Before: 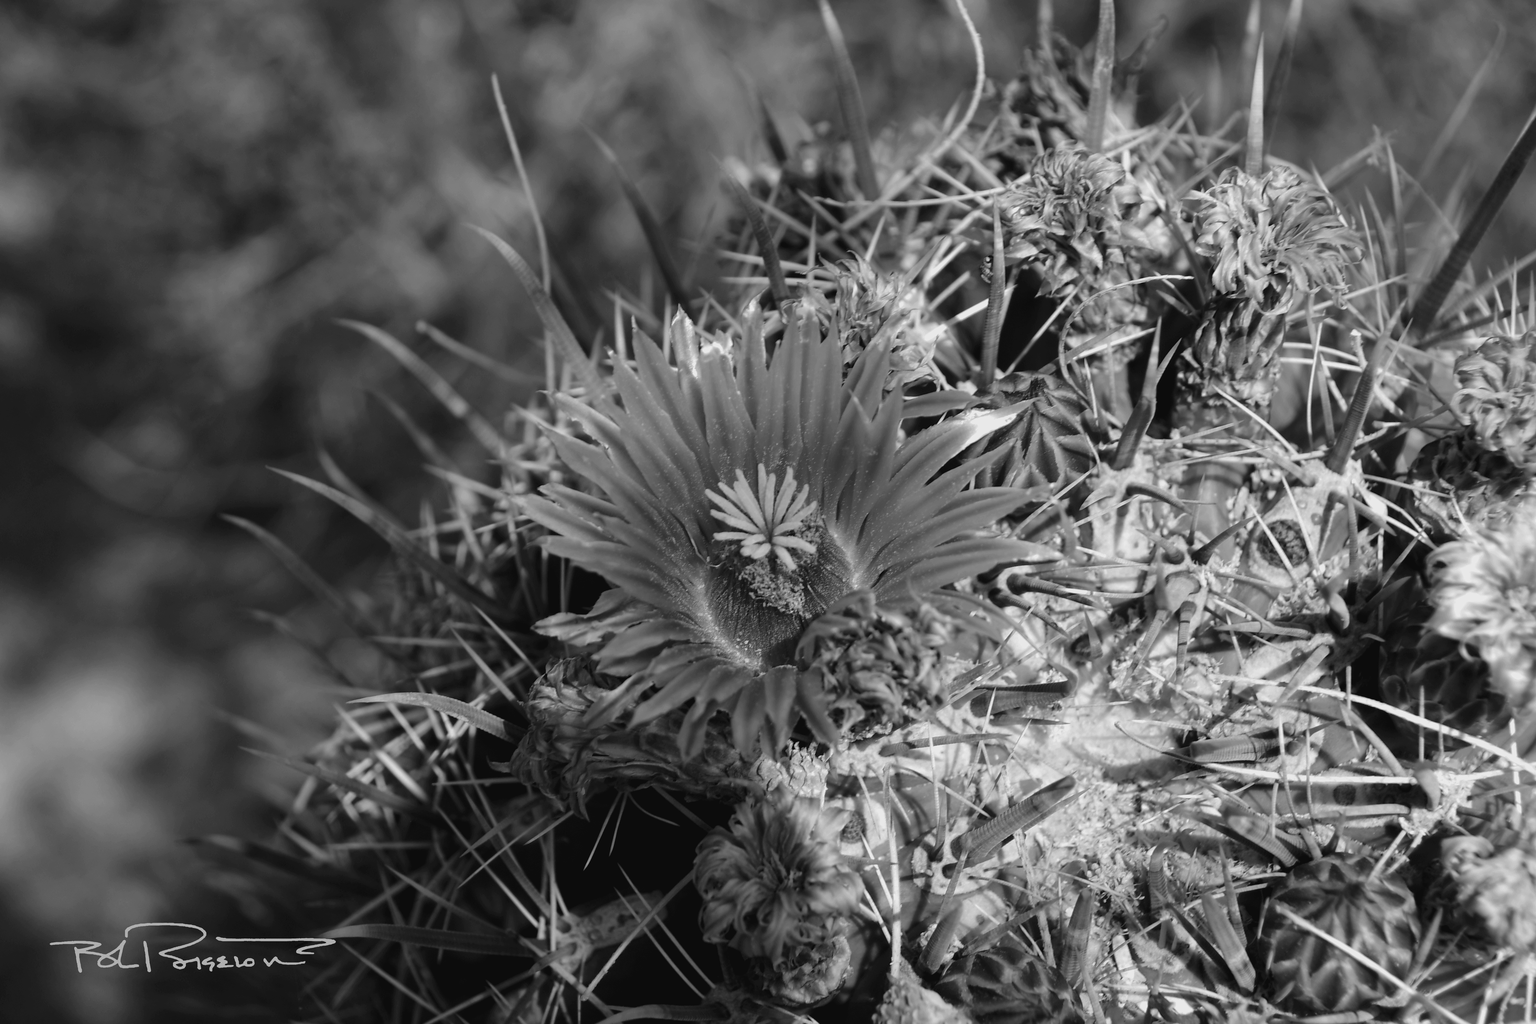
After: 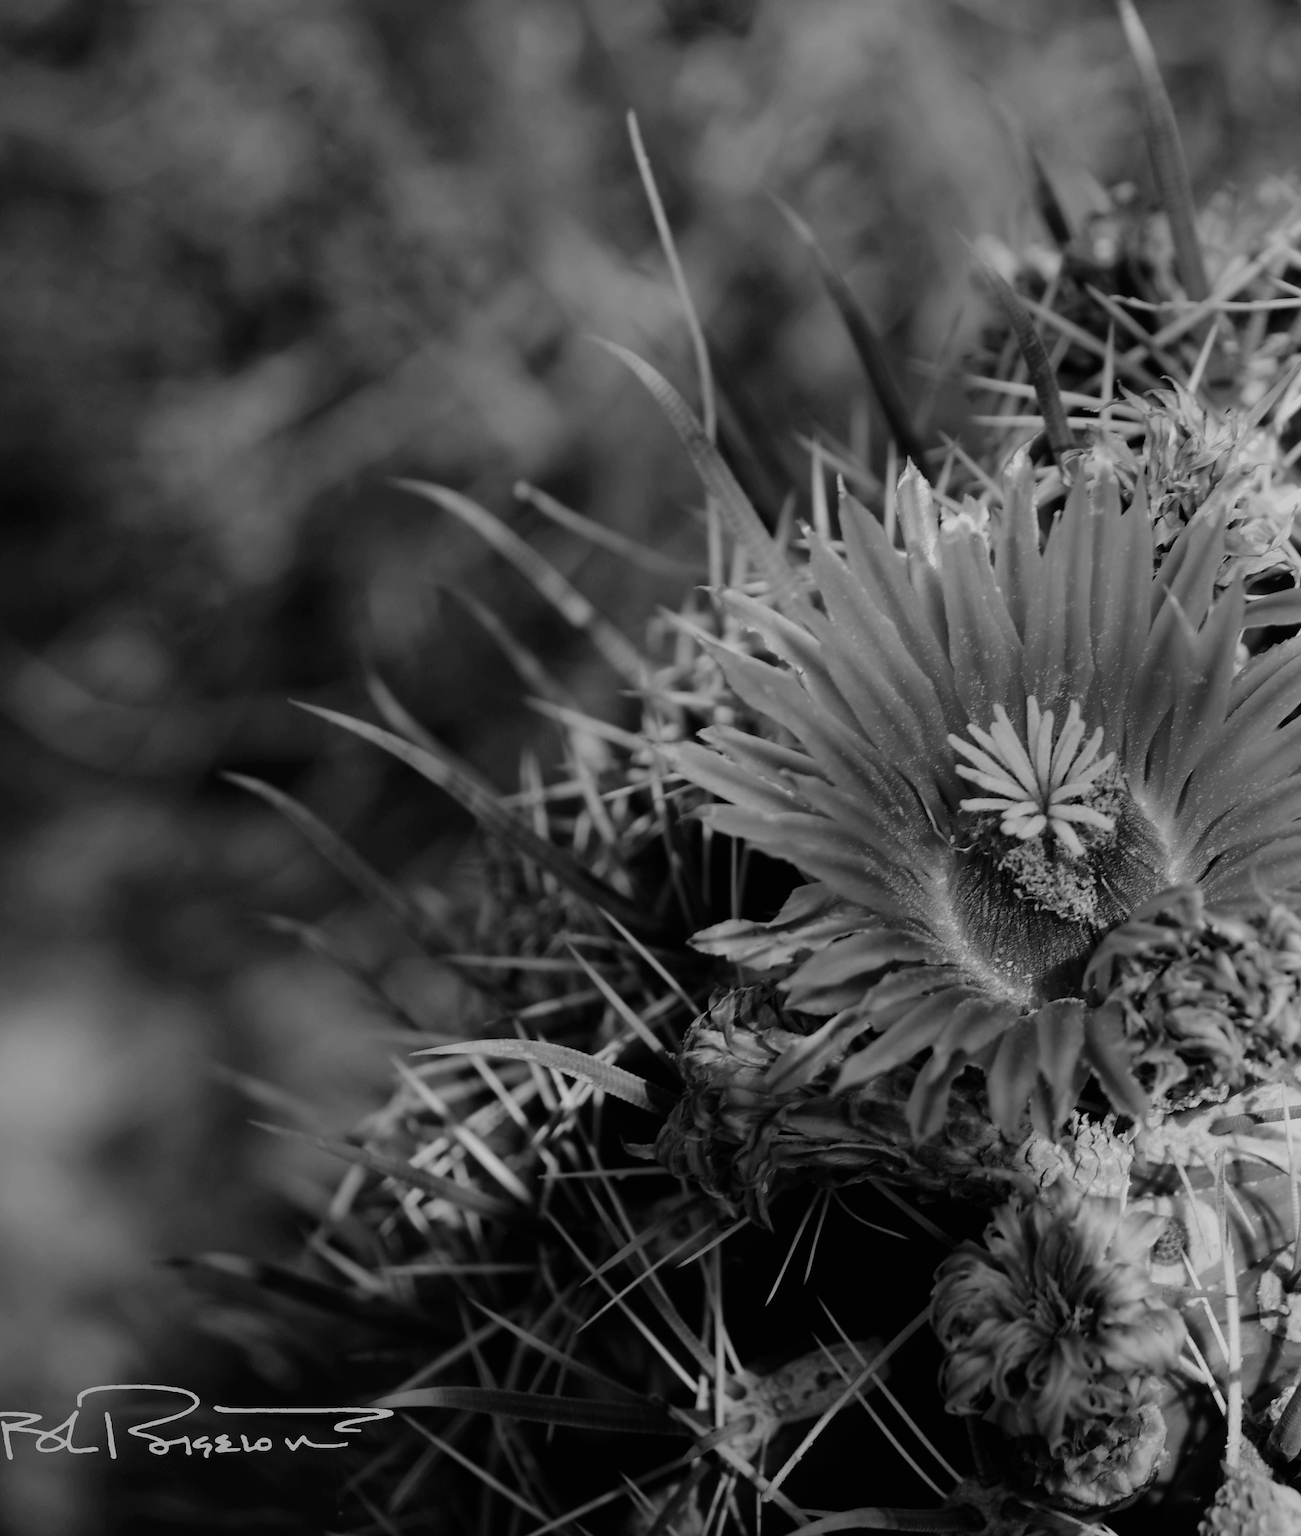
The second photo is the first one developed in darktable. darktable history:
crop: left 4.801%, right 38.701%
filmic rgb: black relative exposure -7.65 EV, white relative exposure 4.56 EV, hardness 3.61, add noise in highlights 0.101, color science v4 (2020), iterations of high-quality reconstruction 0, type of noise poissonian
